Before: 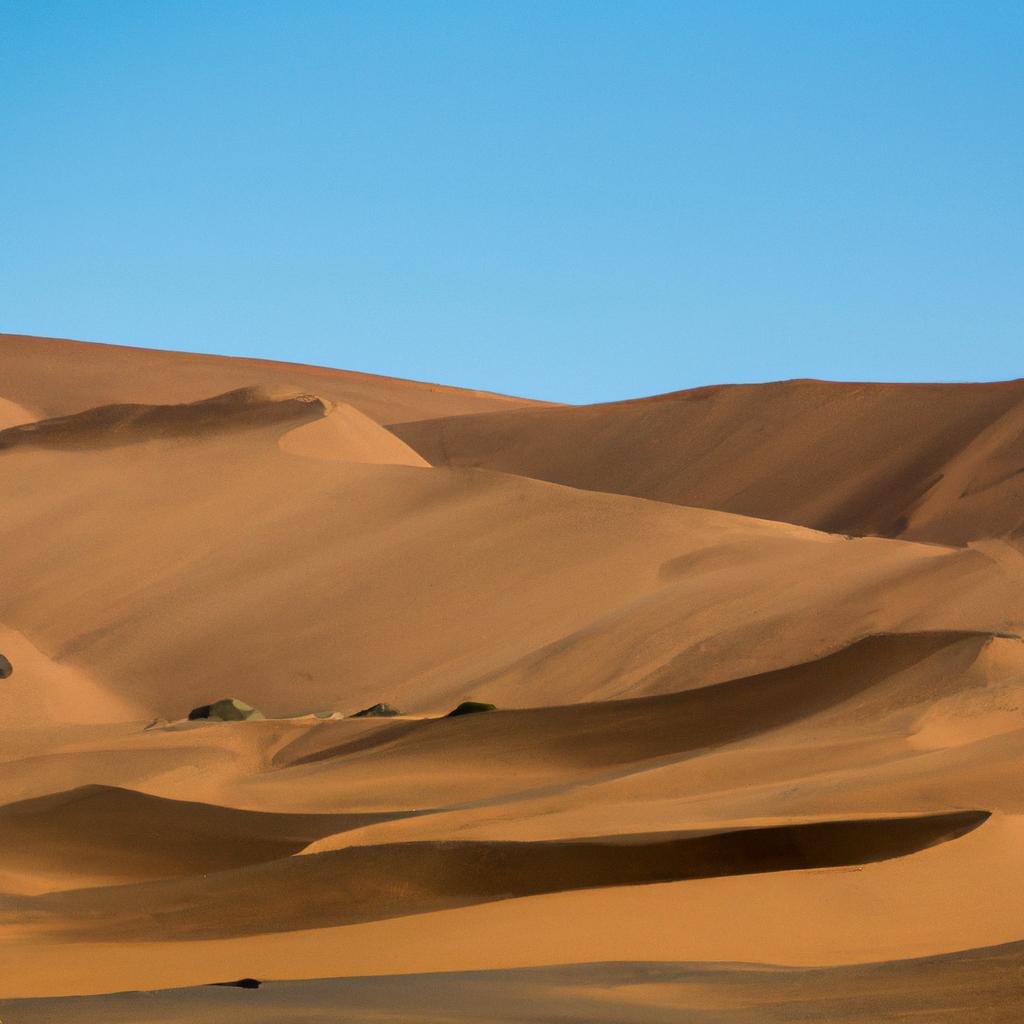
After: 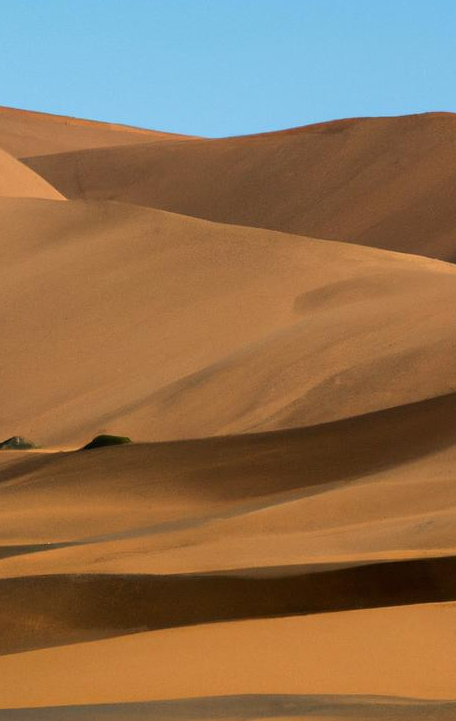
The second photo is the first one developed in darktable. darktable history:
crop: left 35.653%, top 26.099%, right 19.754%, bottom 3.458%
